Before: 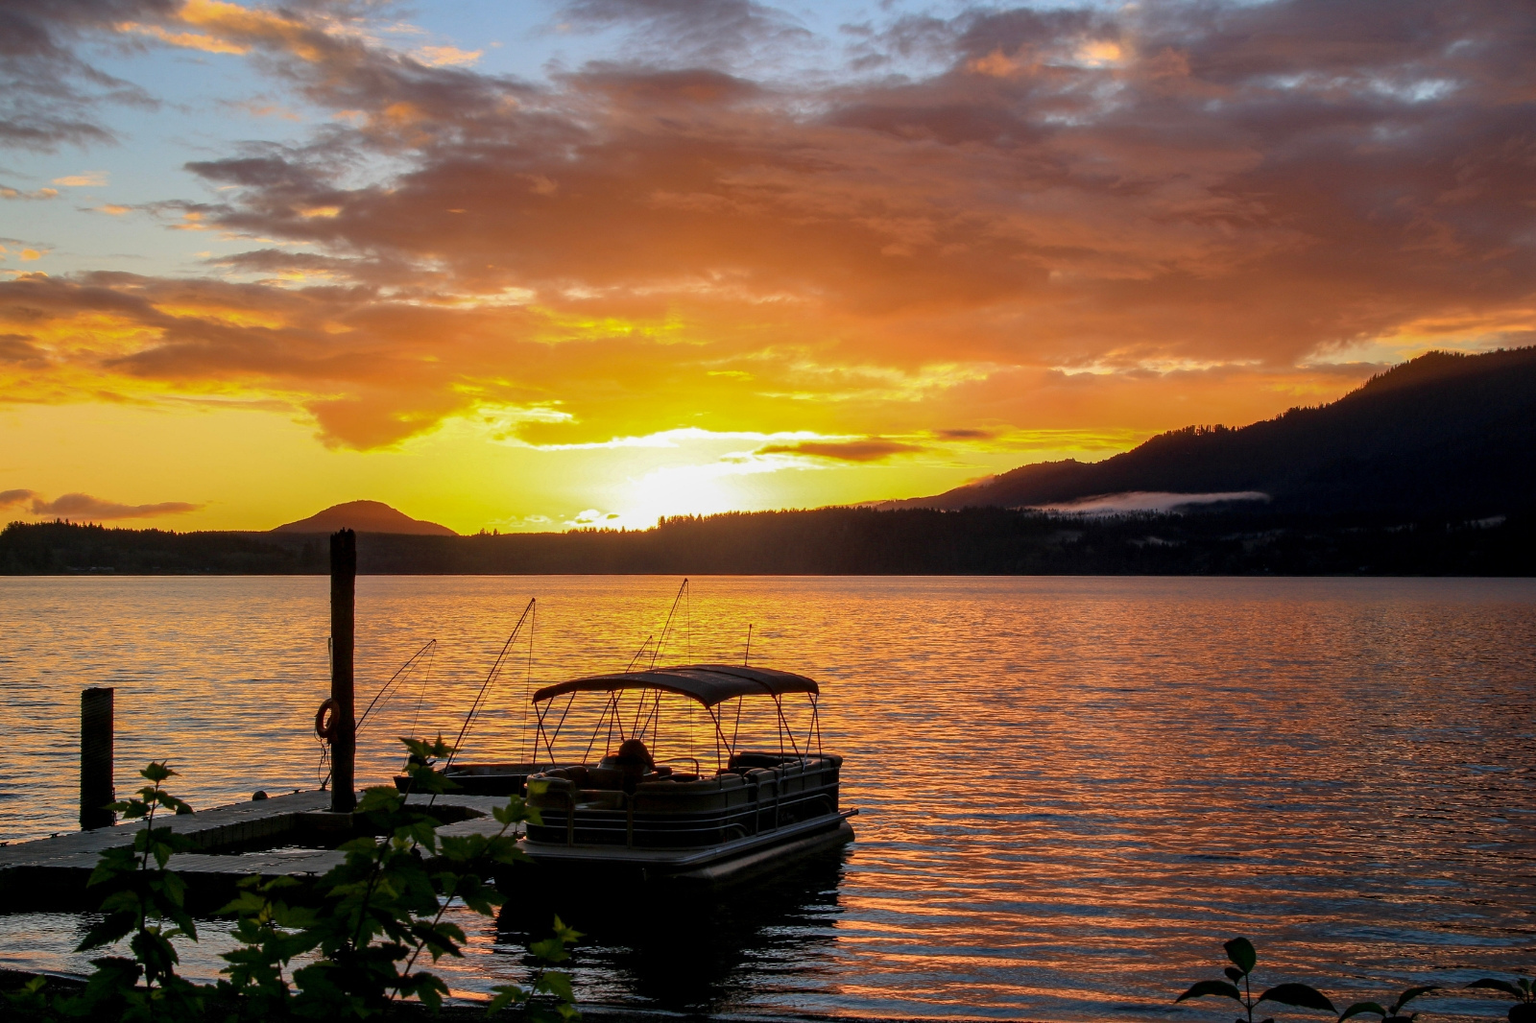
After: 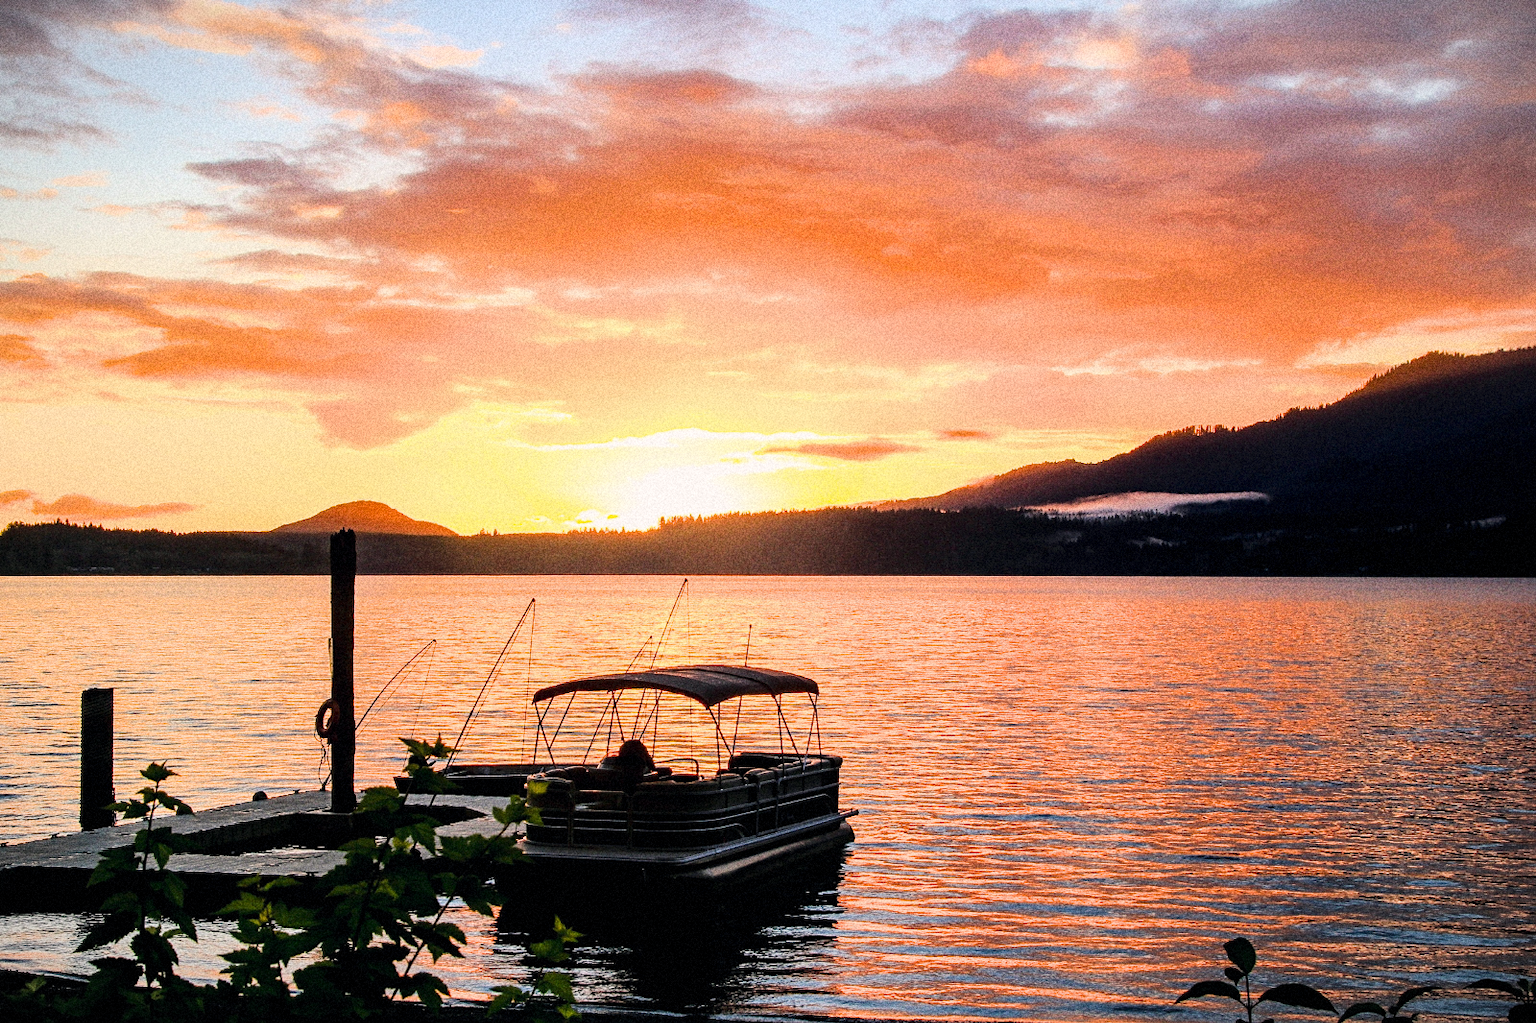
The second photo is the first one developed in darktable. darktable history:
grain: coarseness 14.49 ISO, strength 48.04%, mid-tones bias 35%
sharpen: amount 0.2
vignetting: fall-off start 100%, brightness -0.282, width/height ratio 1.31
exposure: black level correction 0, exposure 1.5 EV, compensate exposure bias true, compensate highlight preservation false
filmic rgb: black relative exposure -7.5 EV, white relative exposure 5 EV, hardness 3.31, contrast 1.3, contrast in shadows safe
color balance rgb: shadows lift › hue 87.51°, highlights gain › chroma 1.62%, highlights gain › hue 55.1°, global offset › chroma 0.06%, global offset › hue 253.66°, linear chroma grading › global chroma 0.5%, perceptual saturation grading › global saturation 16.38%
